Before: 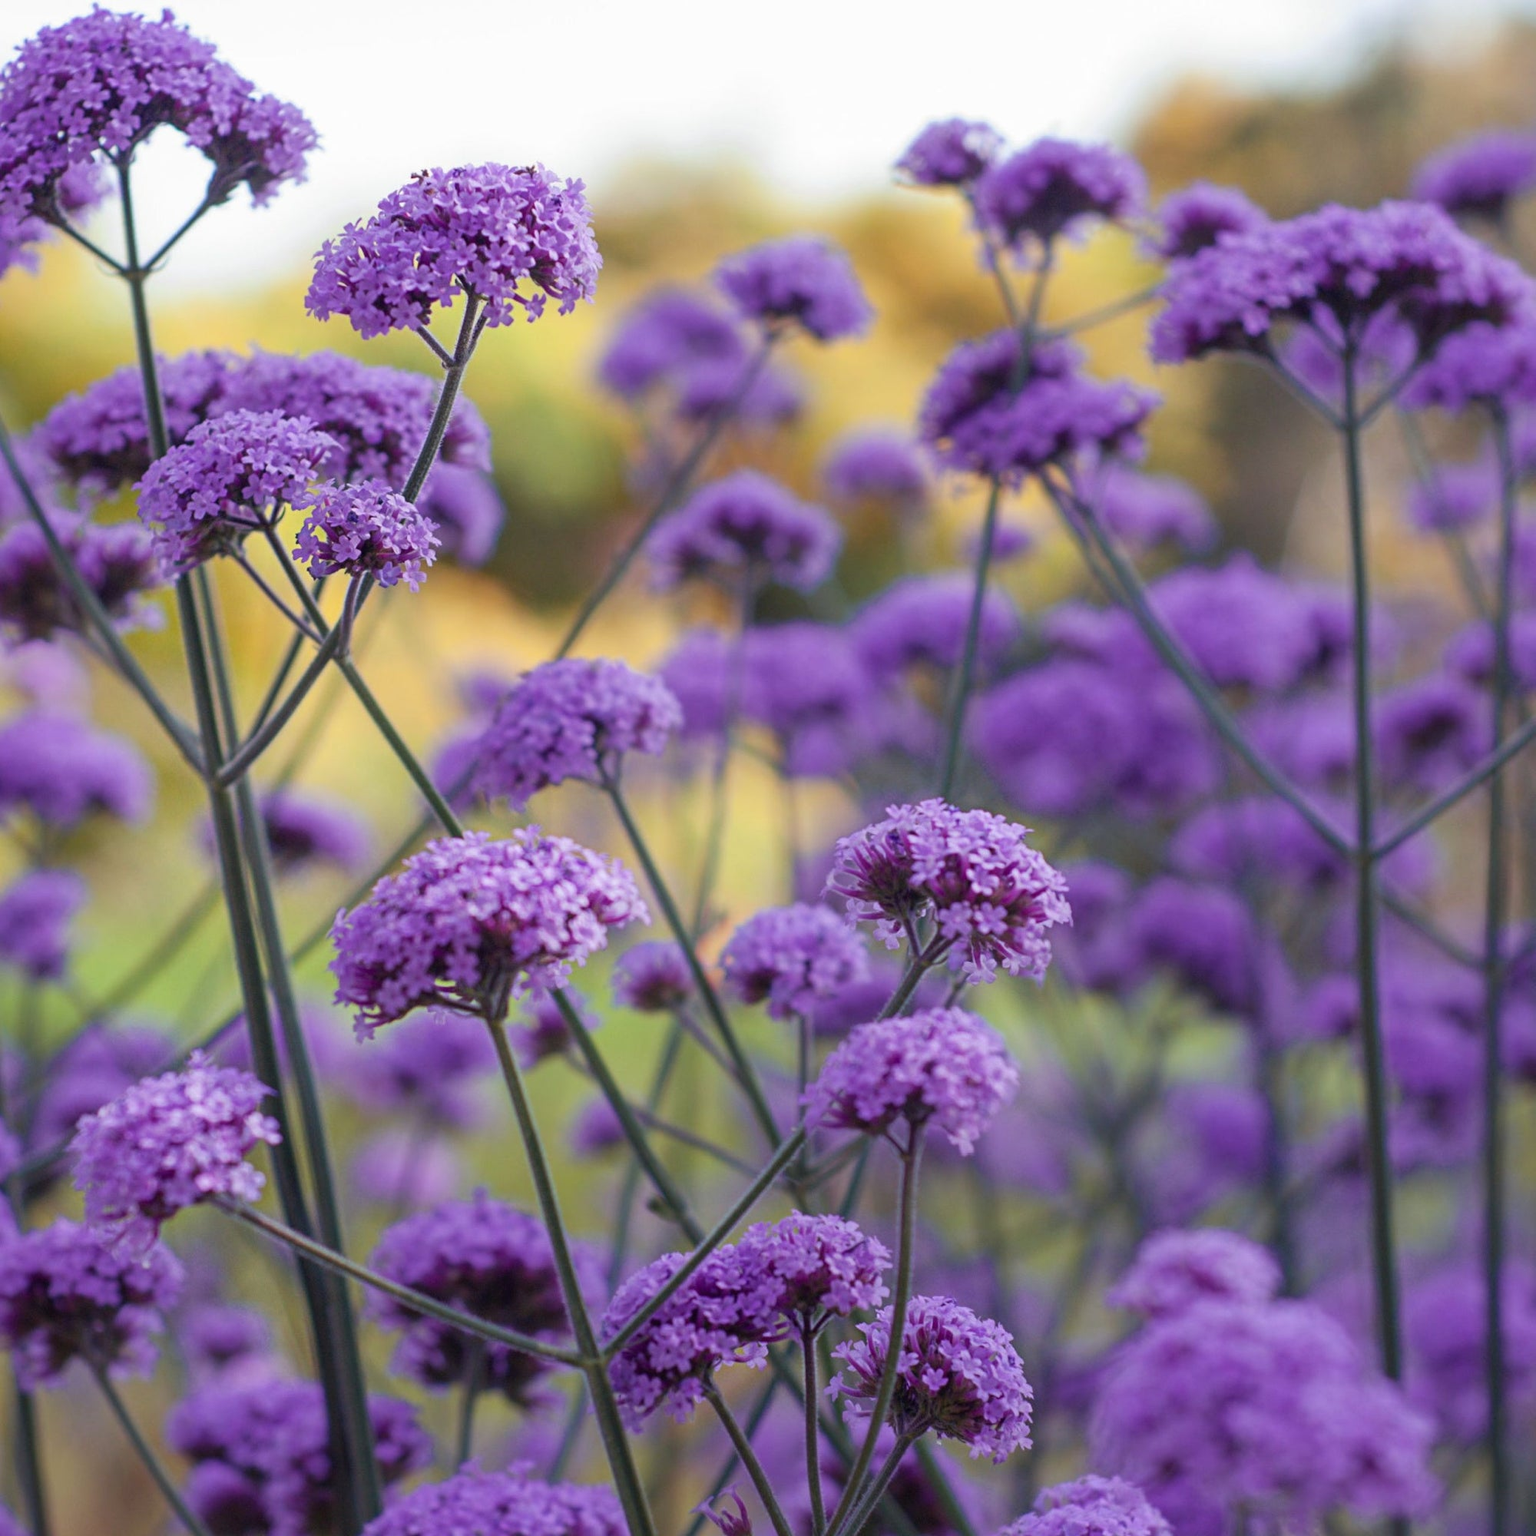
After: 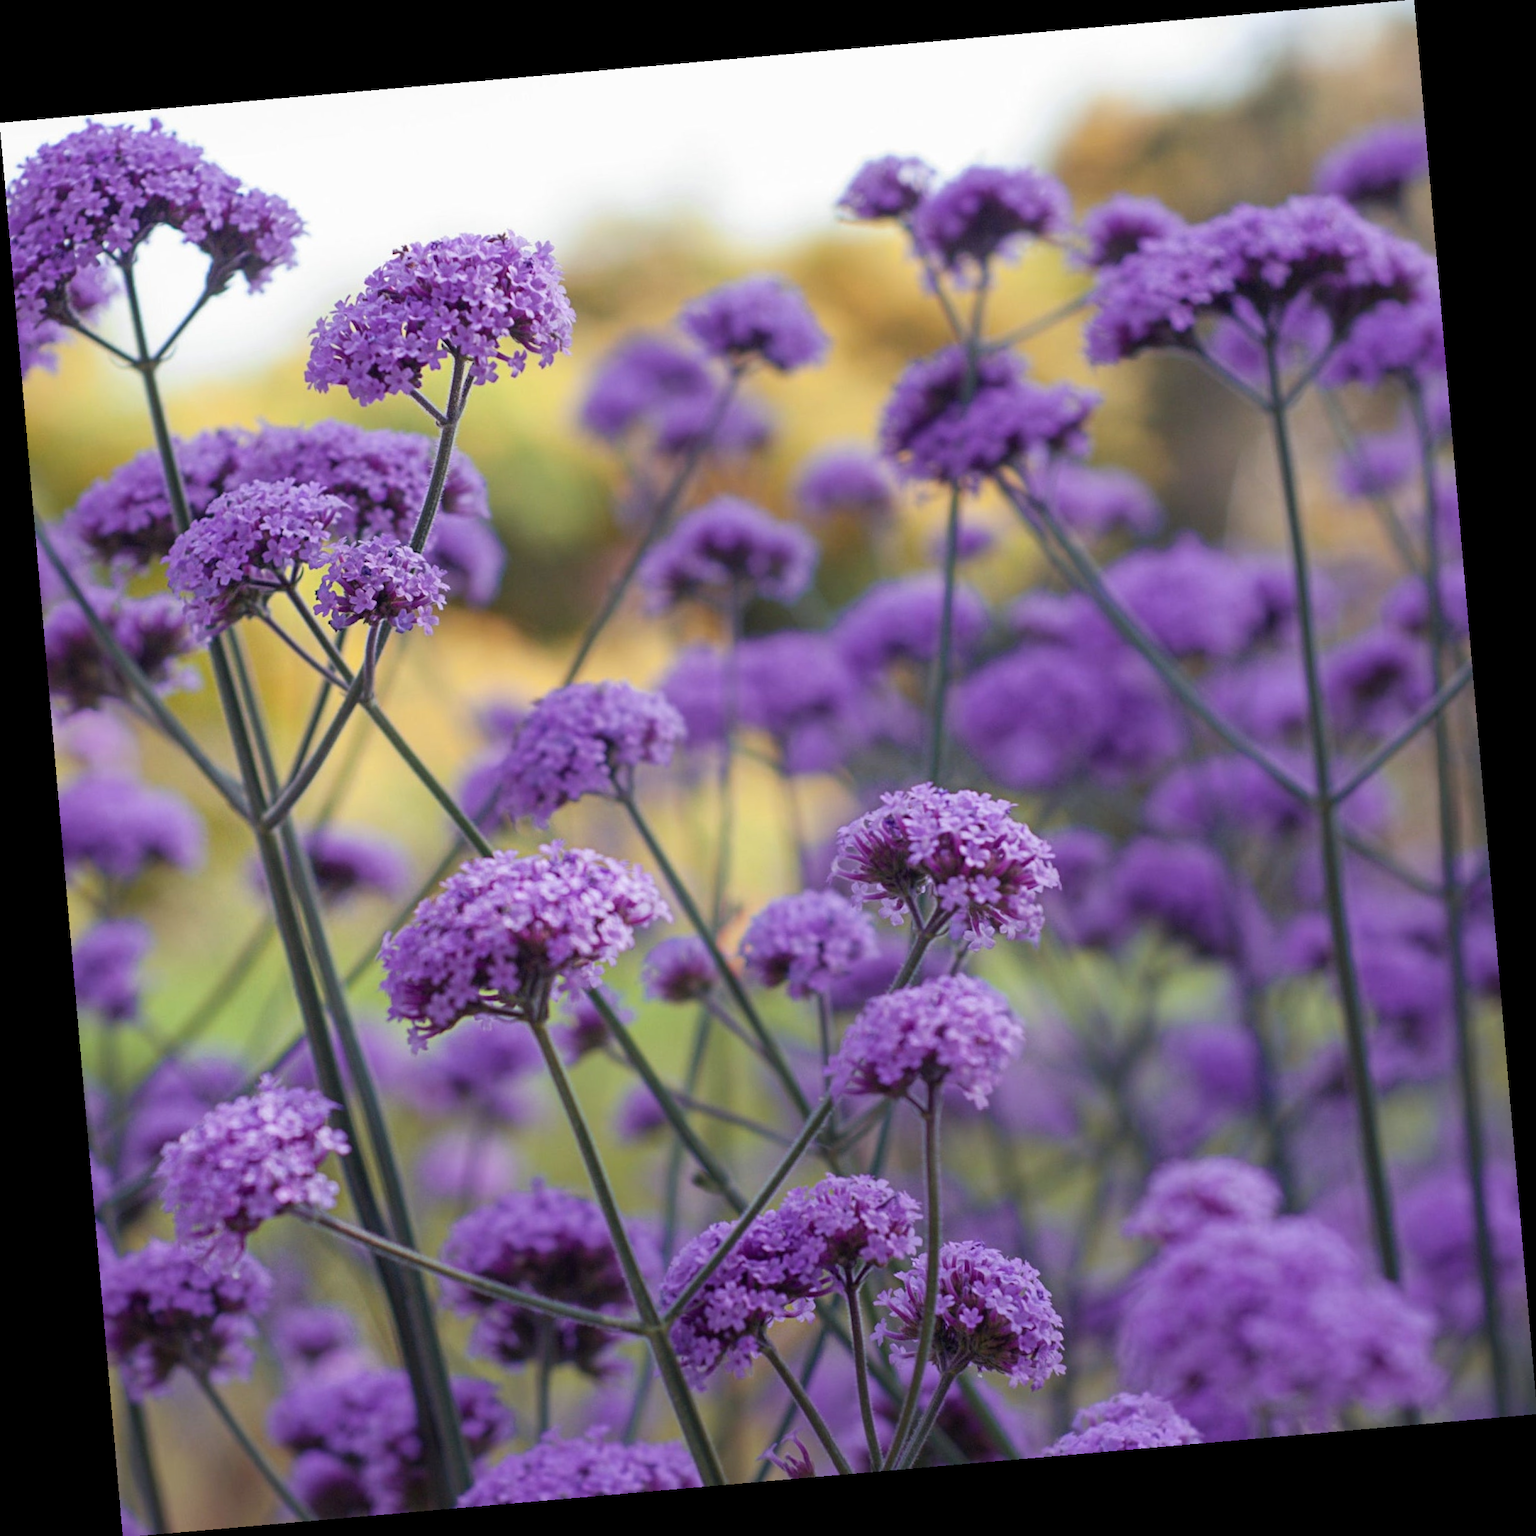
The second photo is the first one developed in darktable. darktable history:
rotate and perspective: rotation -4.98°, automatic cropping off
contrast brightness saturation: saturation -0.05
